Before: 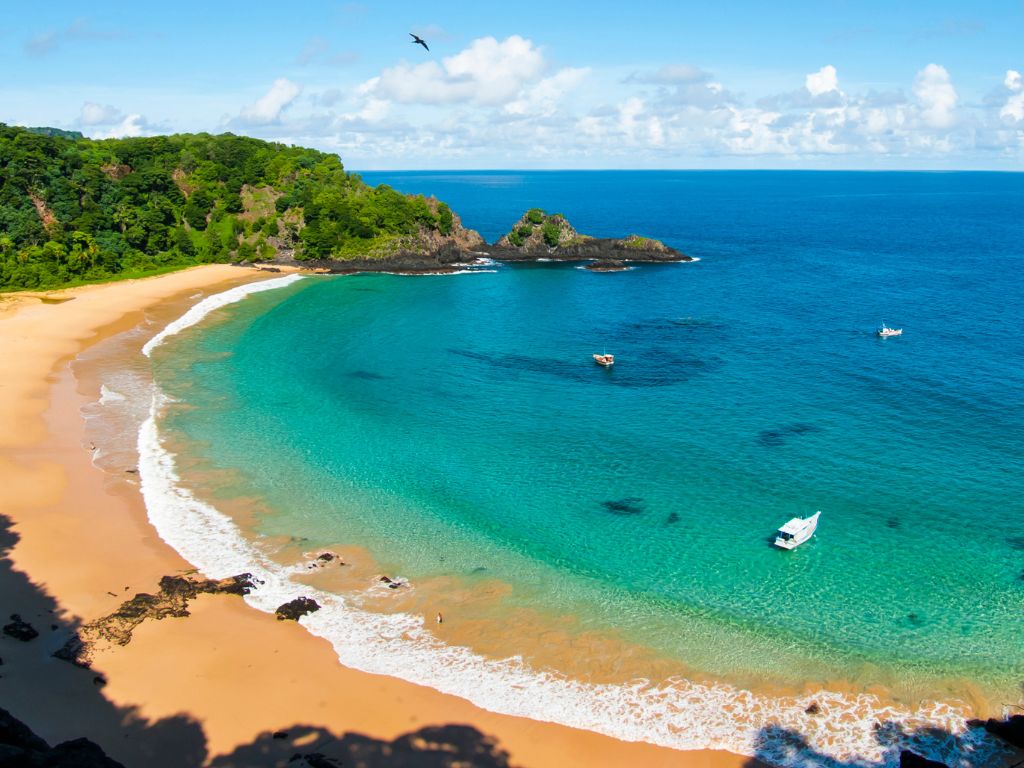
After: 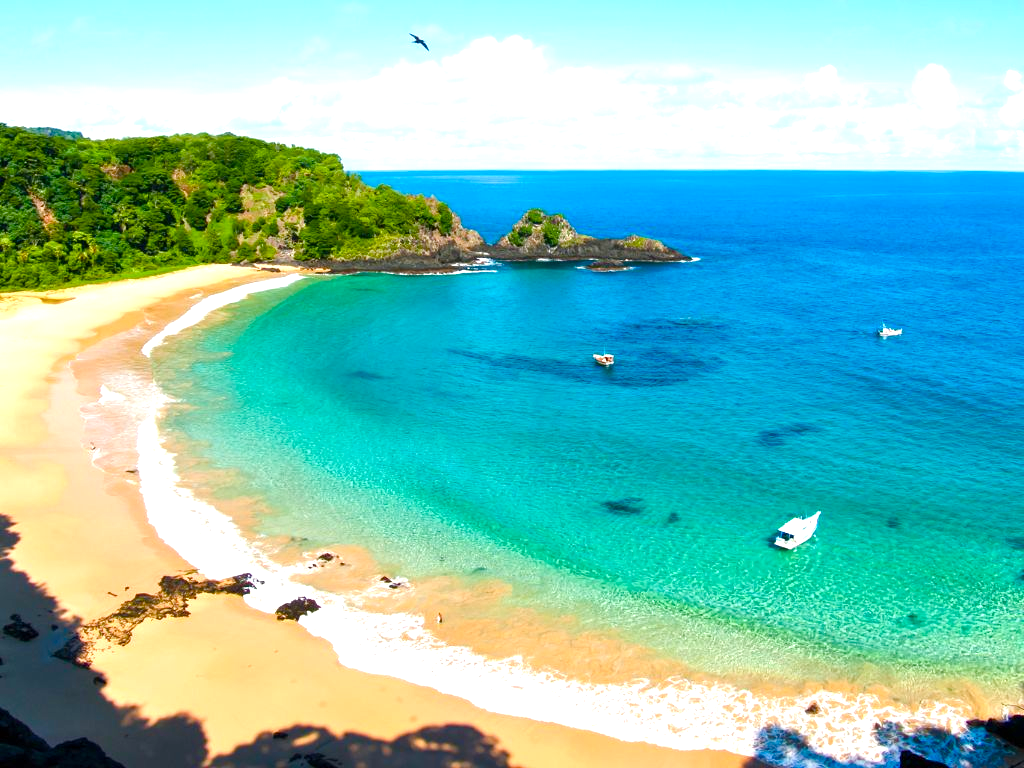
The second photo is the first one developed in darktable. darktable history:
color balance rgb: linear chroma grading › global chroma 14.579%, perceptual saturation grading › global saturation 20%, perceptual saturation grading › highlights -49.446%, perceptual saturation grading › shadows 25.128%, perceptual brilliance grading › global brilliance 11.434%
shadows and highlights: shadows -8.31, white point adjustment 1.63, highlights 11.05
exposure: exposure 0.356 EV, compensate highlight preservation false
